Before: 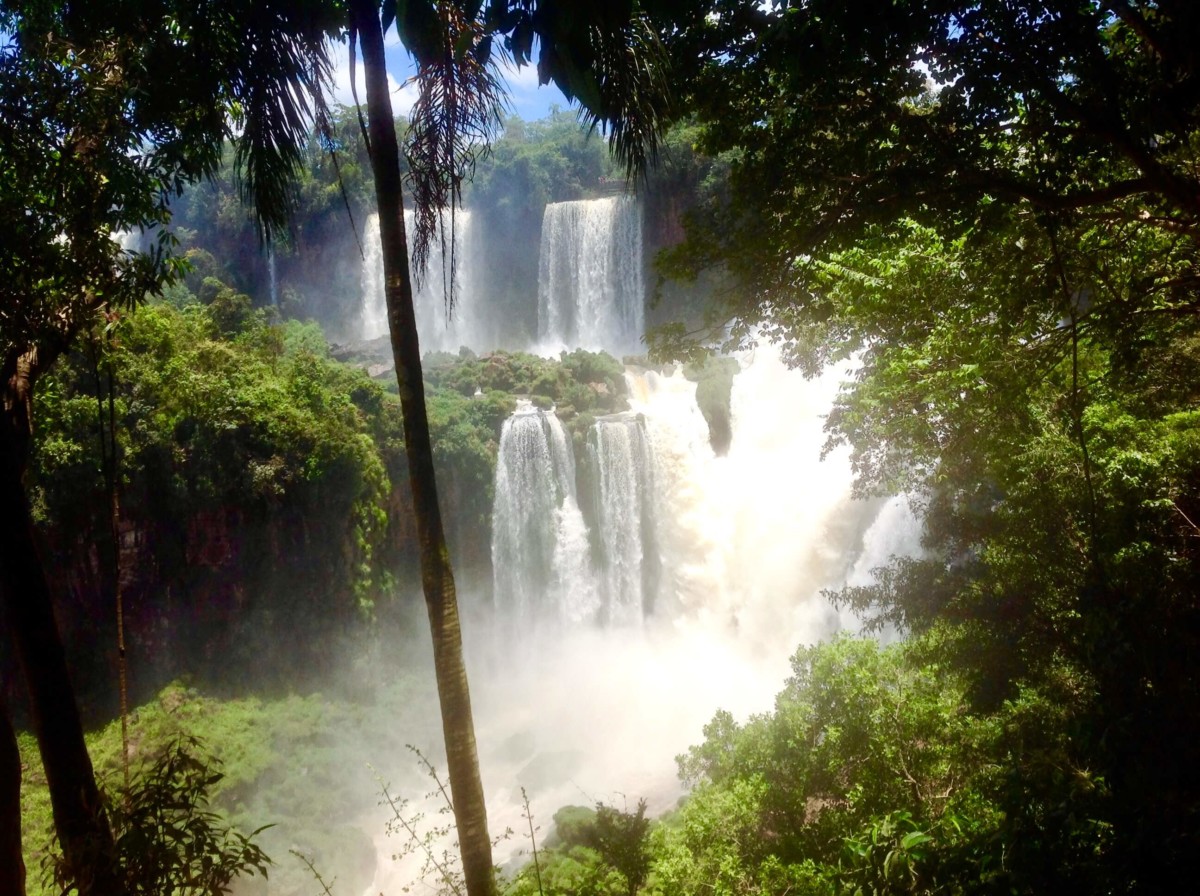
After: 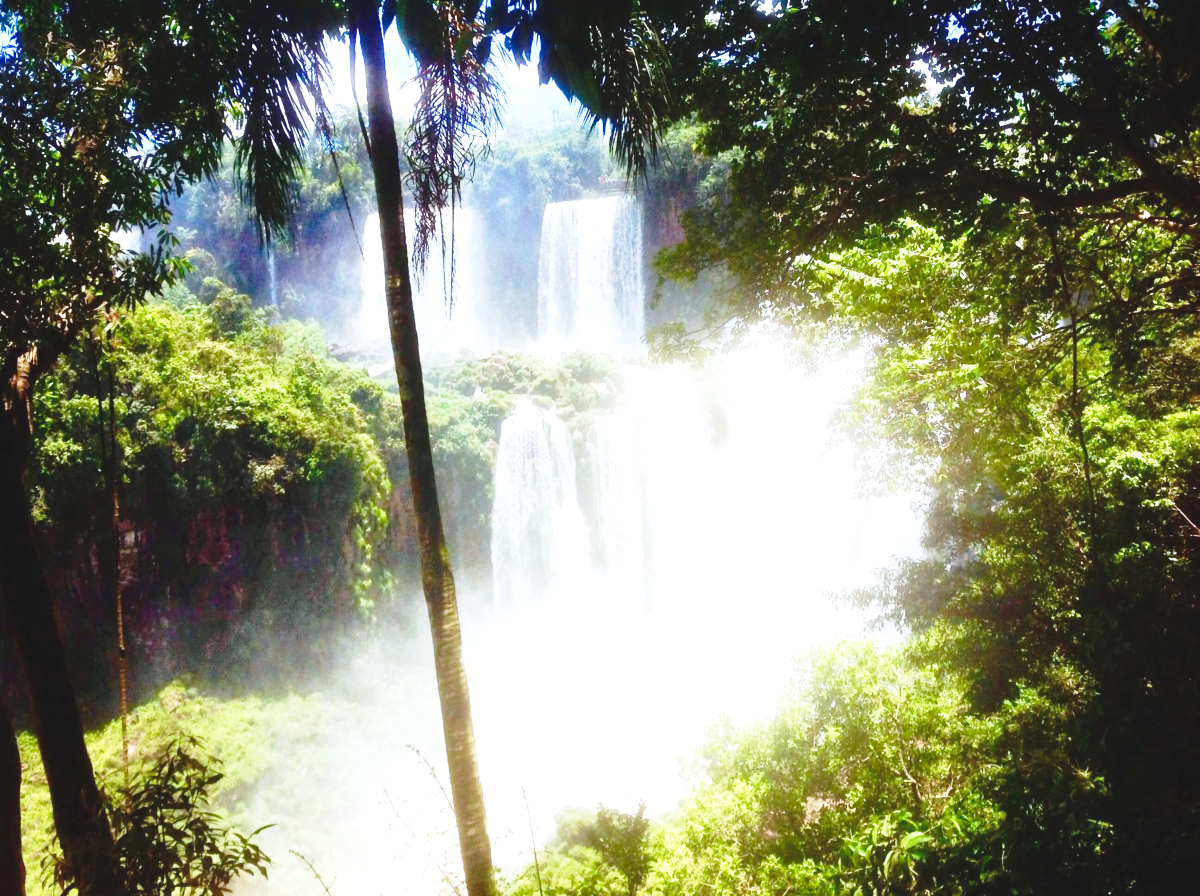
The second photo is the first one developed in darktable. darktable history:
white balance: red 0.954, blue 1.079
exposure: black level correction -0.005, exposure 1.002 EV, compensate highlight preservation false
base curve: curves: ch0 [(0, 0) (0.028, 0.03) (0.121, 0.232) (0.46, 0.748) (0.859, 0.968) (1, 1)], preserve colors none
rotate and perspective: crop left 0, crop top 0
